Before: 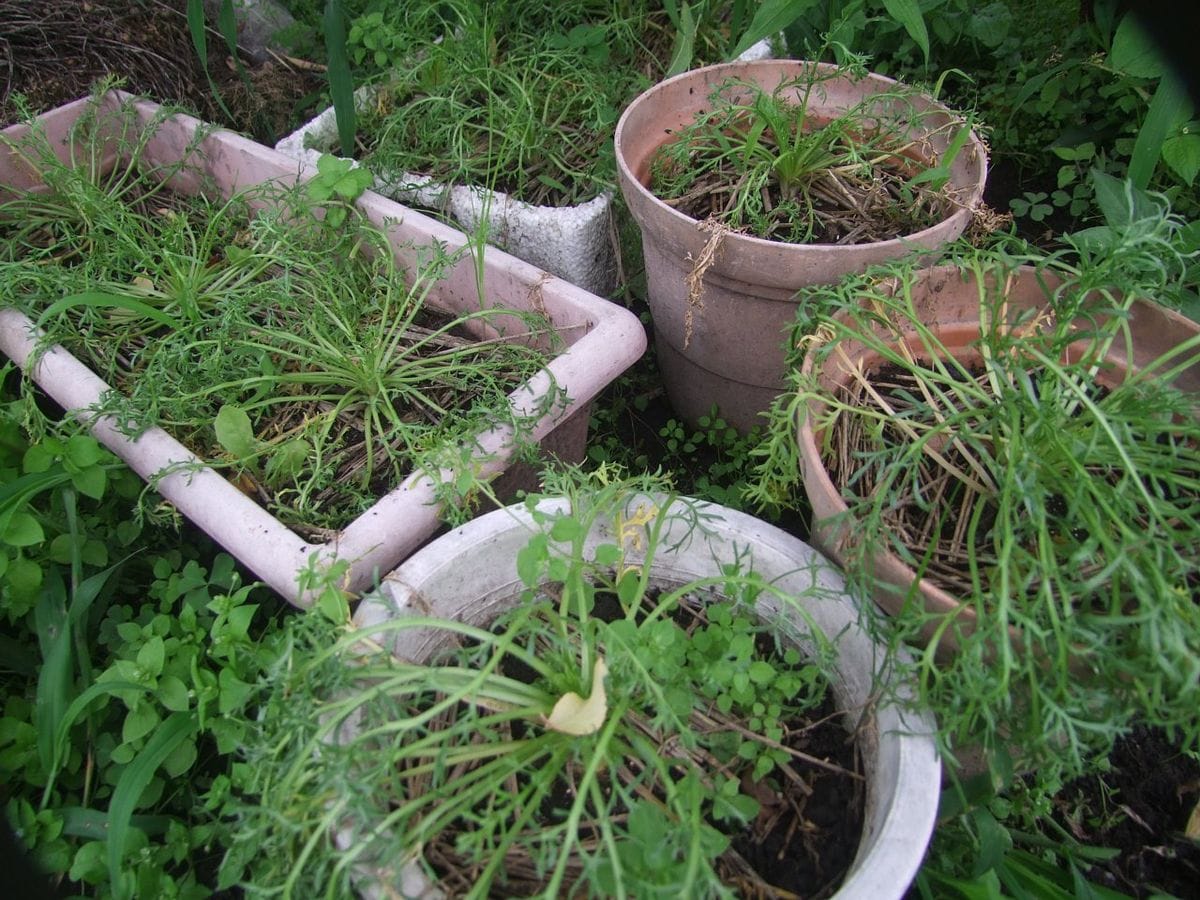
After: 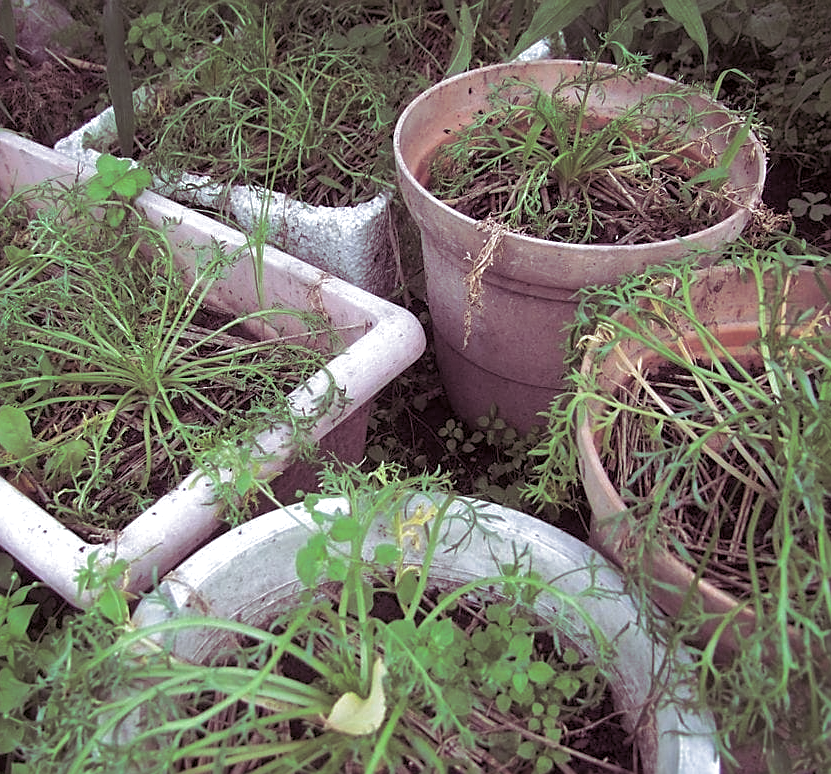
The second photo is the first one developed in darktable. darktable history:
shadows and highlights: on, module defaults
sharpen: on, module defaults
crop: left 18.479%, right 12.2%, bottom 13.971%
split-toning: shadows › hue 316.8°, shadows › saturation 0.47, highlights › hue 201.6°, highlights › saturation 0, balance -41.97, compress 28.01%
exposure: black level correction 0, exposure 0.3 EV, compensate highlight preservation false
levels: levels [0.031, 0.5, 0.969]
color correction: highlights a* -4.98, highlights b* -3.76, shadows a* 3.83, shadows b* 4.08
